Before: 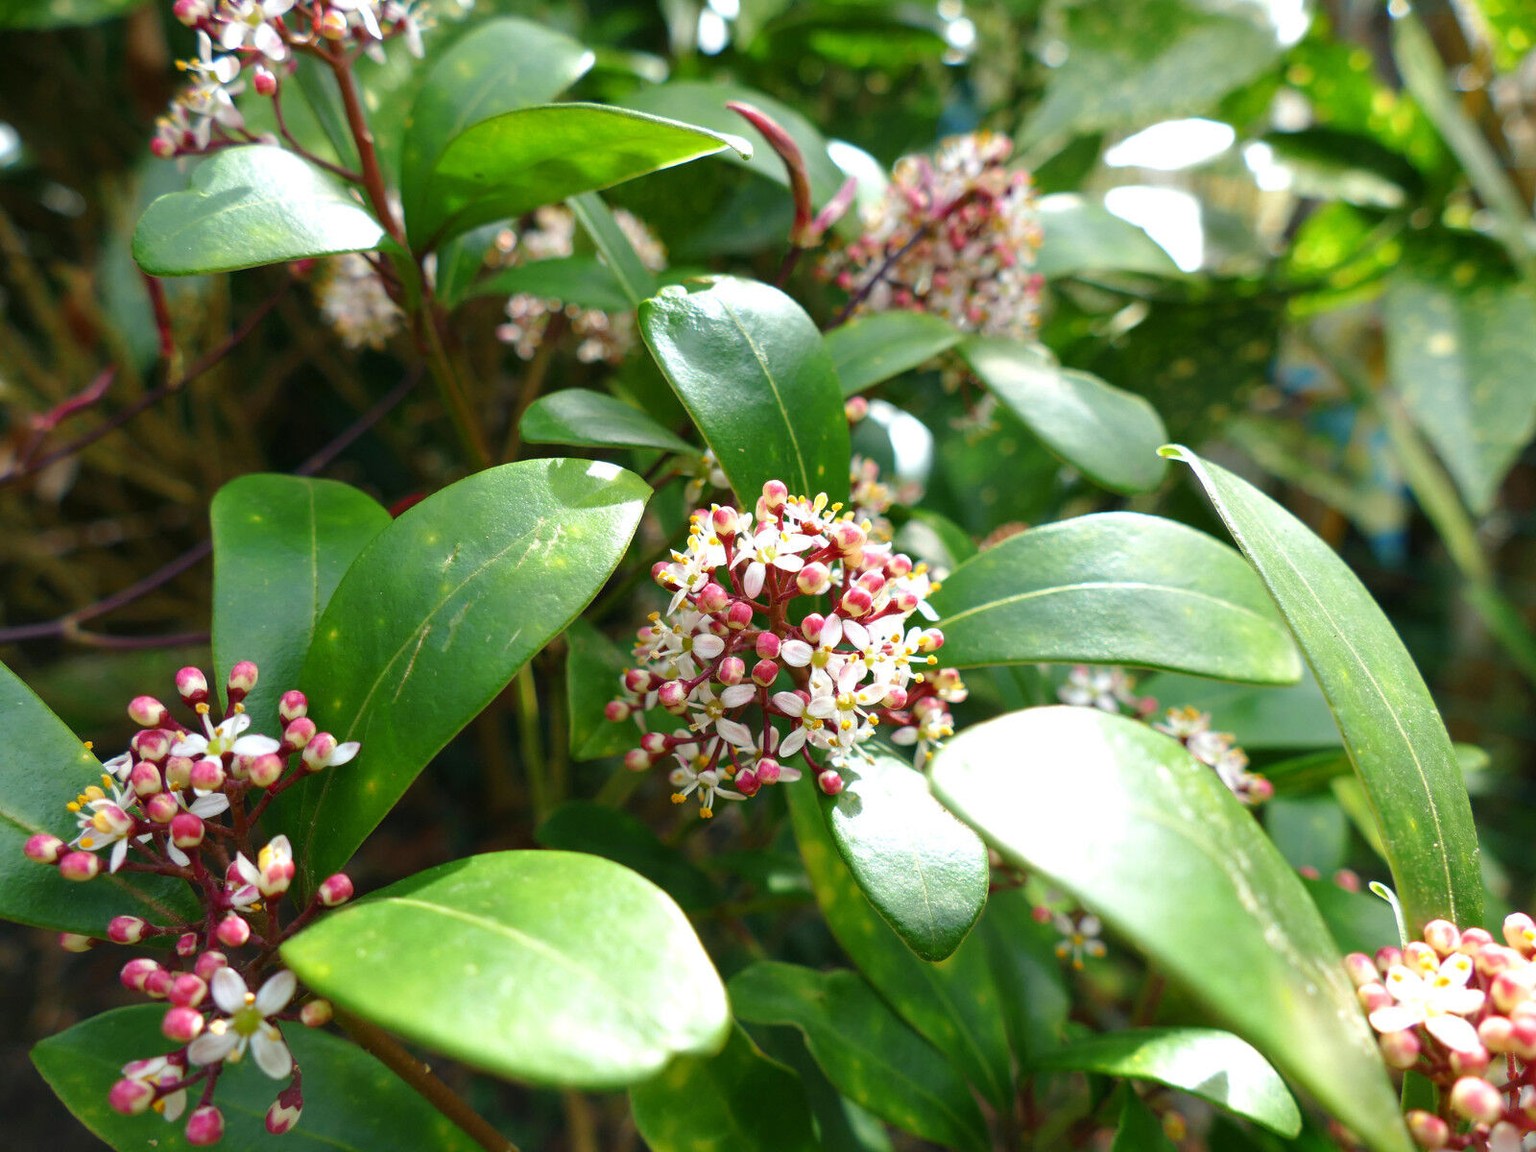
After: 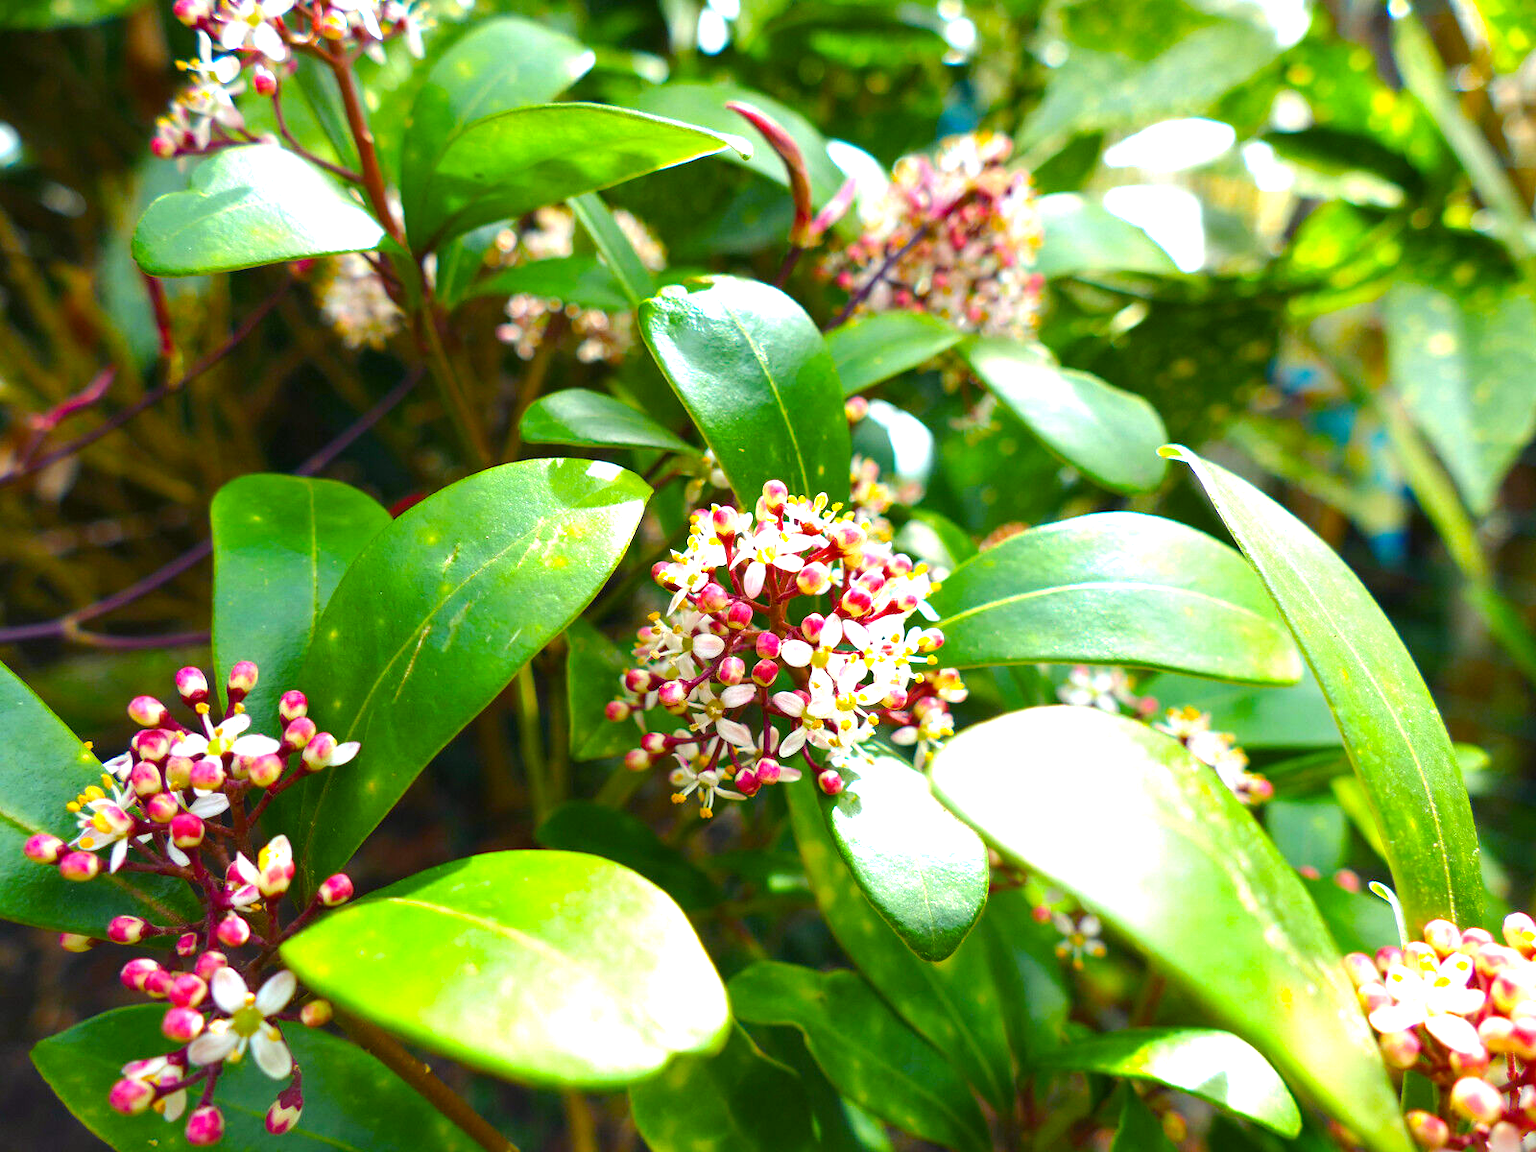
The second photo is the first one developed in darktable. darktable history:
color balance rgb: shadows lift › luminance -21.891%, shadows lift › chroma 8.699%, shadows lift › hue 284.65°, linear chroma grading › global chroma 33.142%, perceptual saturation grading › global saturation -0.05%, global vibrance 20%
exposure: exposure 0.716 EV, compensate highlight preservation false
color correction: highlights b* 0.034
